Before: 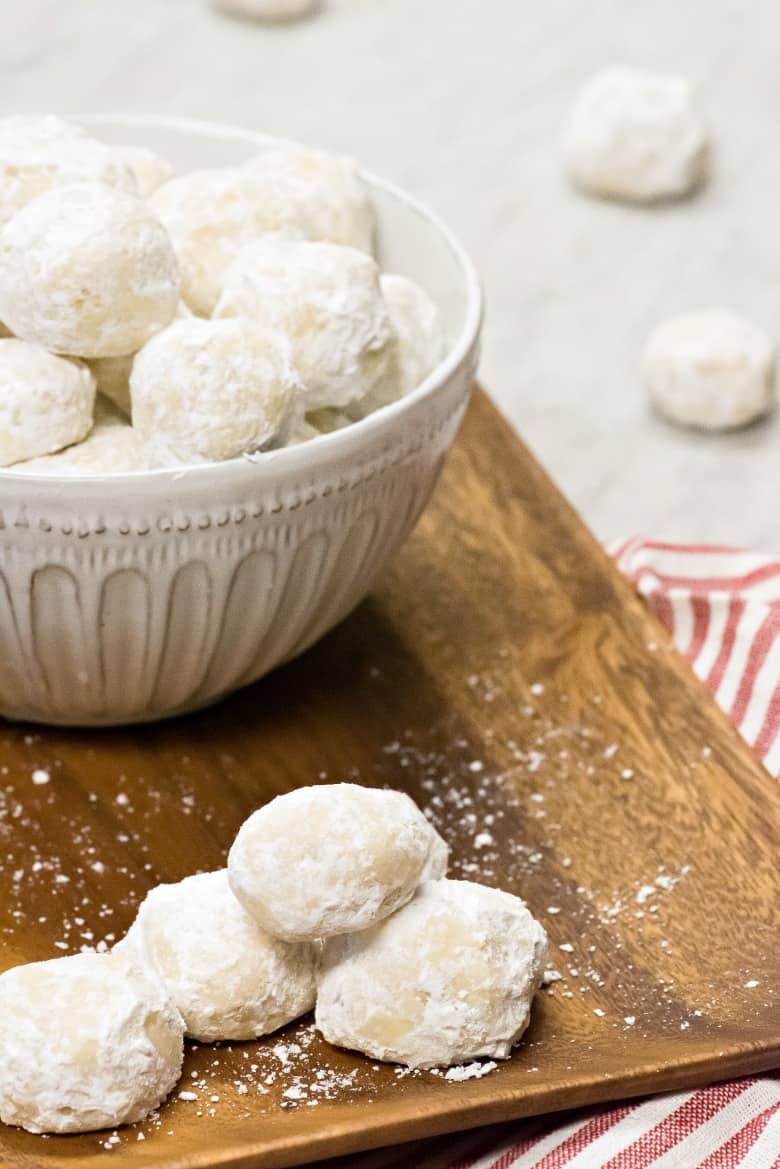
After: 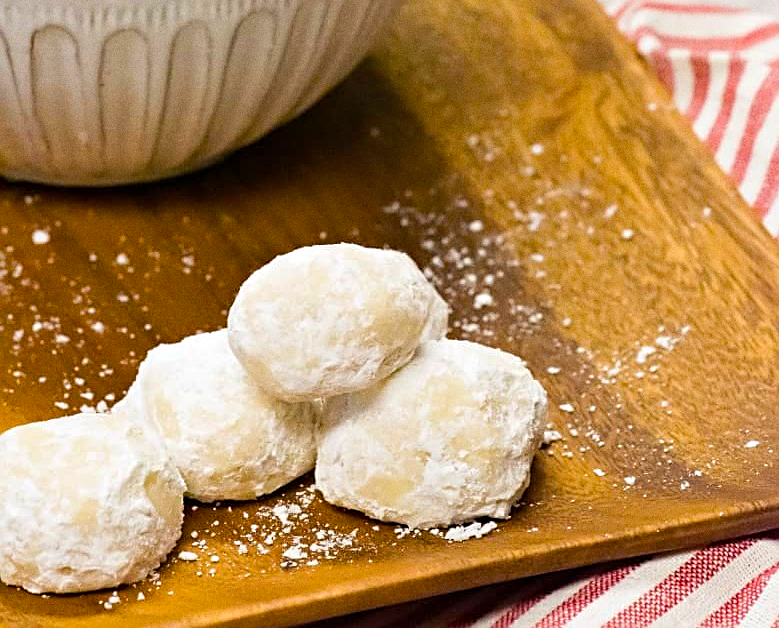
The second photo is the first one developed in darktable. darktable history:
grain: coarseness 0.09 ISO
crop and rotate: top 46.237%
color balance rgb: perceptual saturation grading › global saturation 25%, perceptual brilliance grading › mid-tones 10%, perceptual brilliance grading › shadows 15%, global vibrance 20%
sharpen: on, module defaults
